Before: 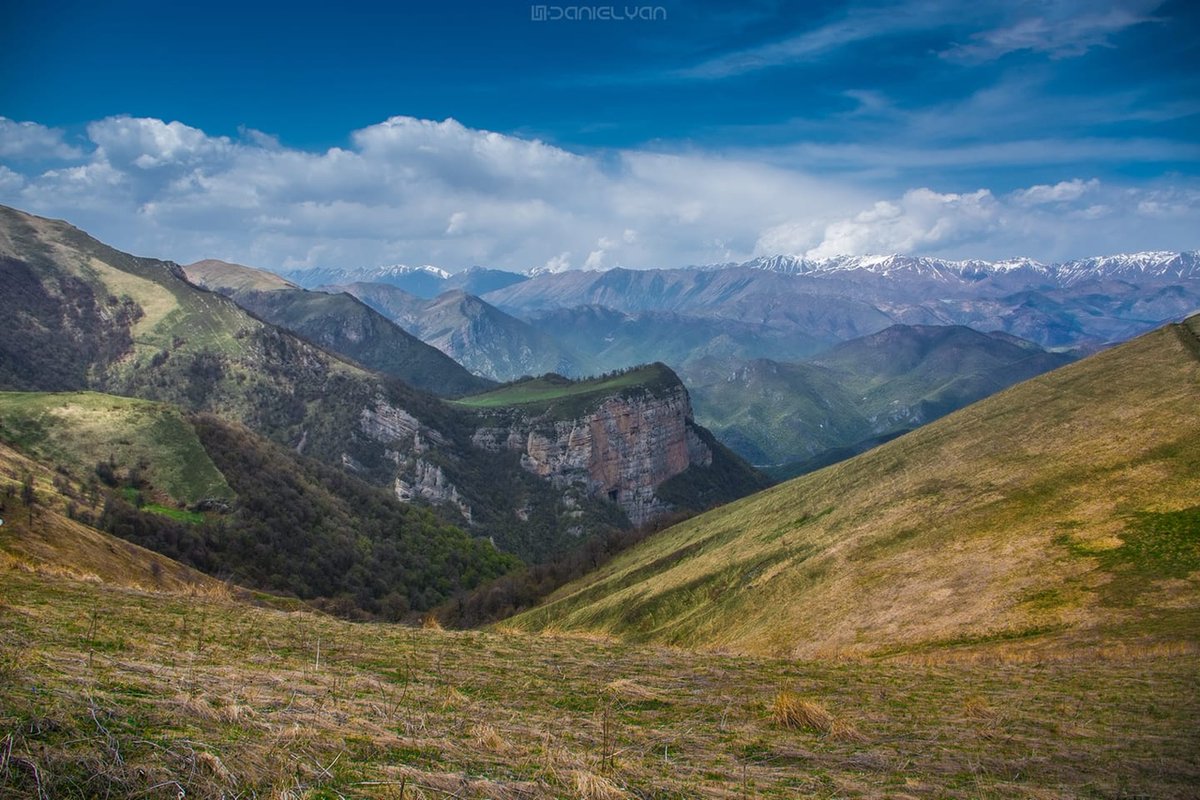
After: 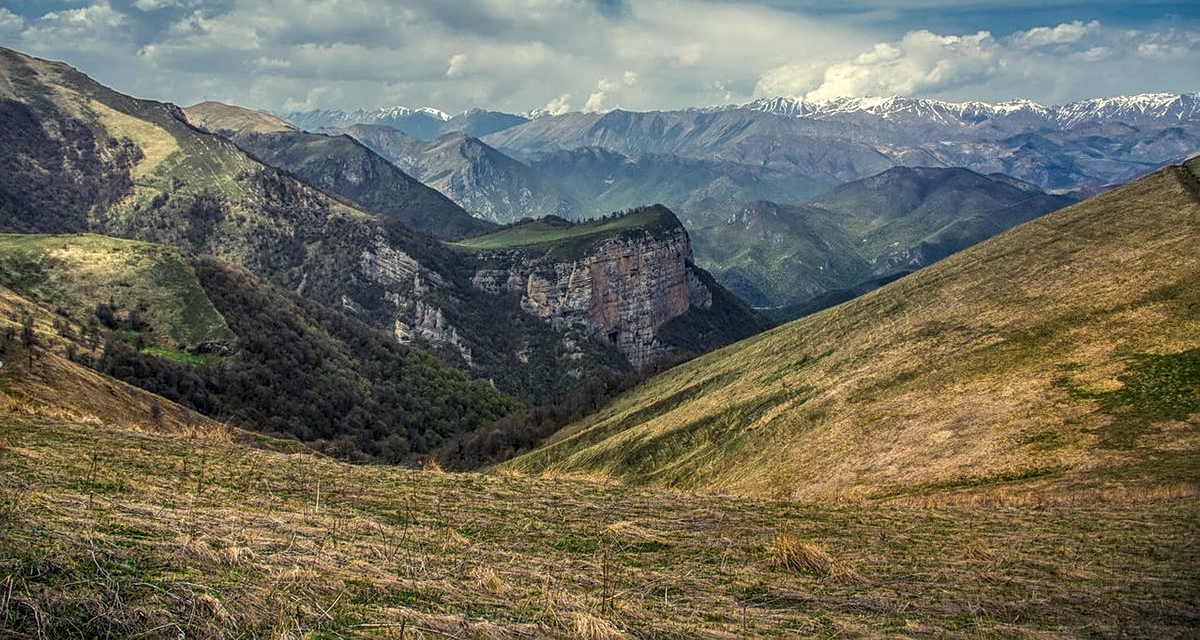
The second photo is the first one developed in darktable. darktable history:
color balance rgb: shadows lift › chroma 2%, shadows lift › hue 263°, highlights gain › chroma 8%, highlights gain › hue 84°, linear chroma grading › global chroma -15%, saturation formula JzAzBz (2021)
crop and rotate: top 19.998%
local contrast: highlights 61%, detail 143%, midtone range 0.428
sharpen: on, module defaults
